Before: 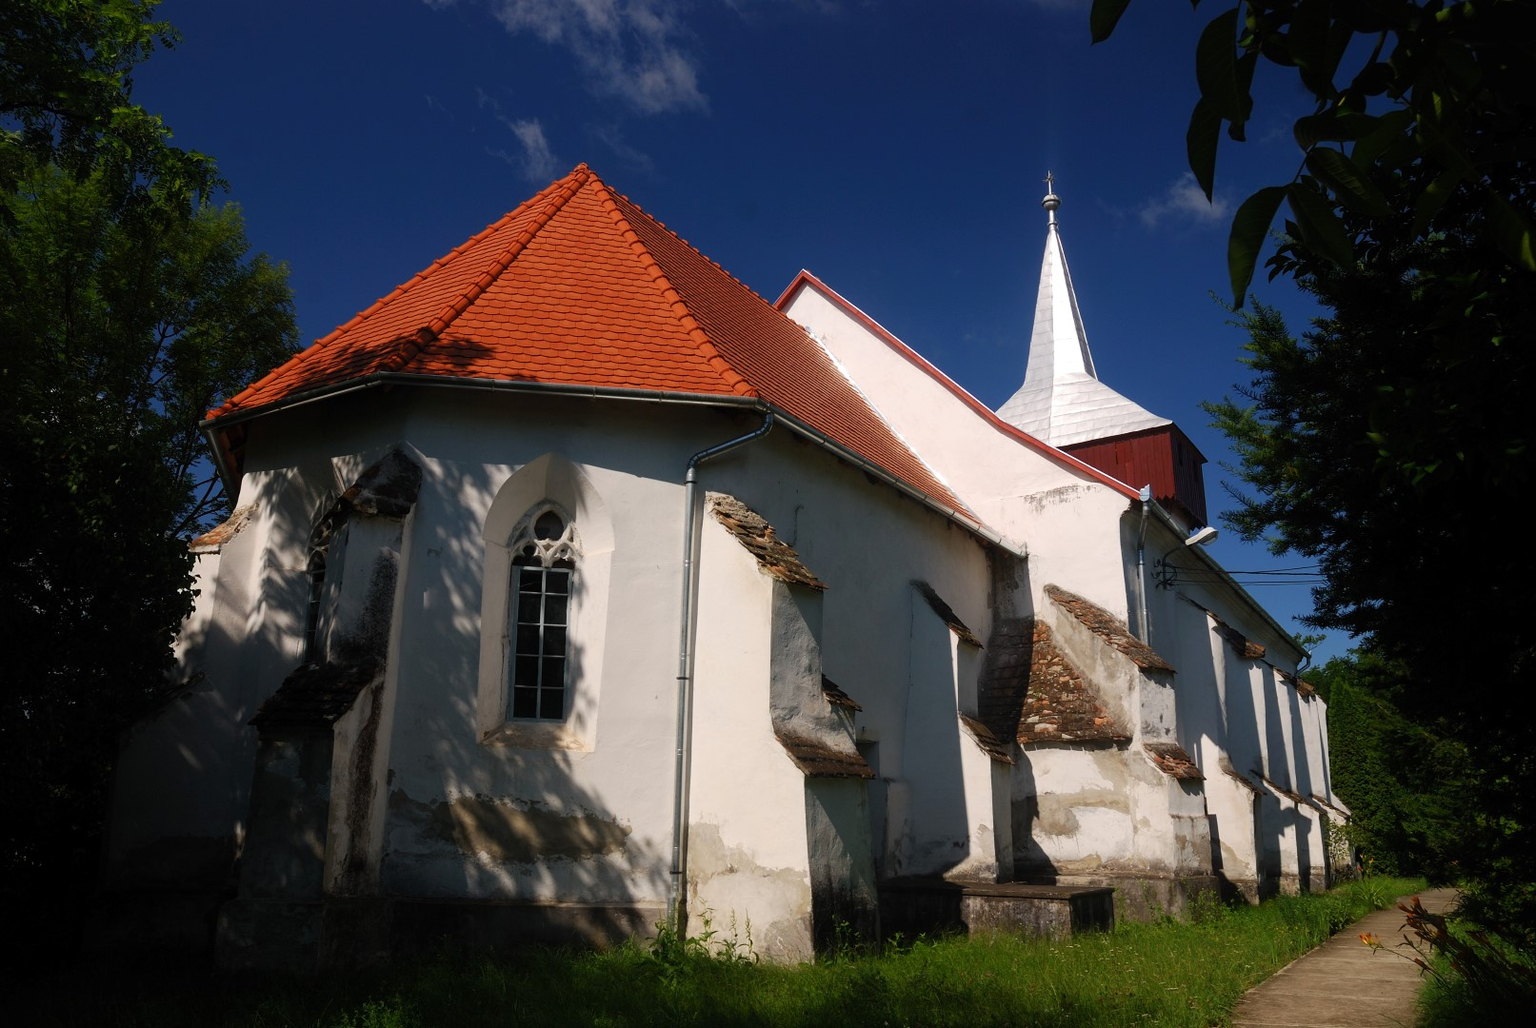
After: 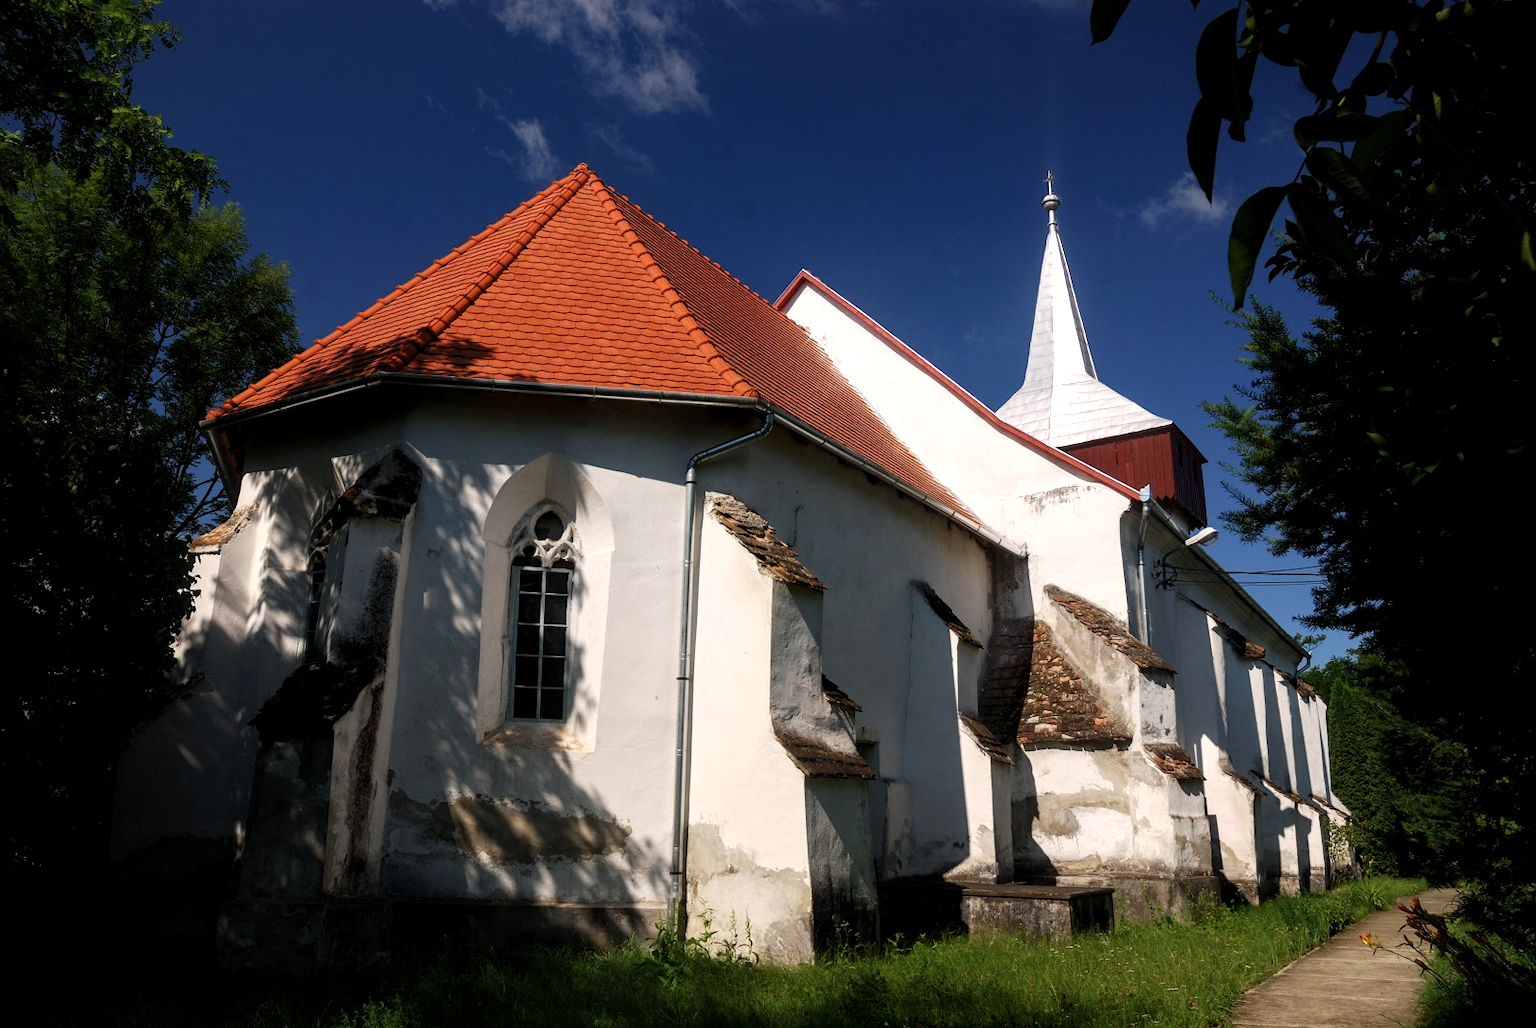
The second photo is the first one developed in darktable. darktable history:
local contrast: detail 134%, midtone range 0.748
